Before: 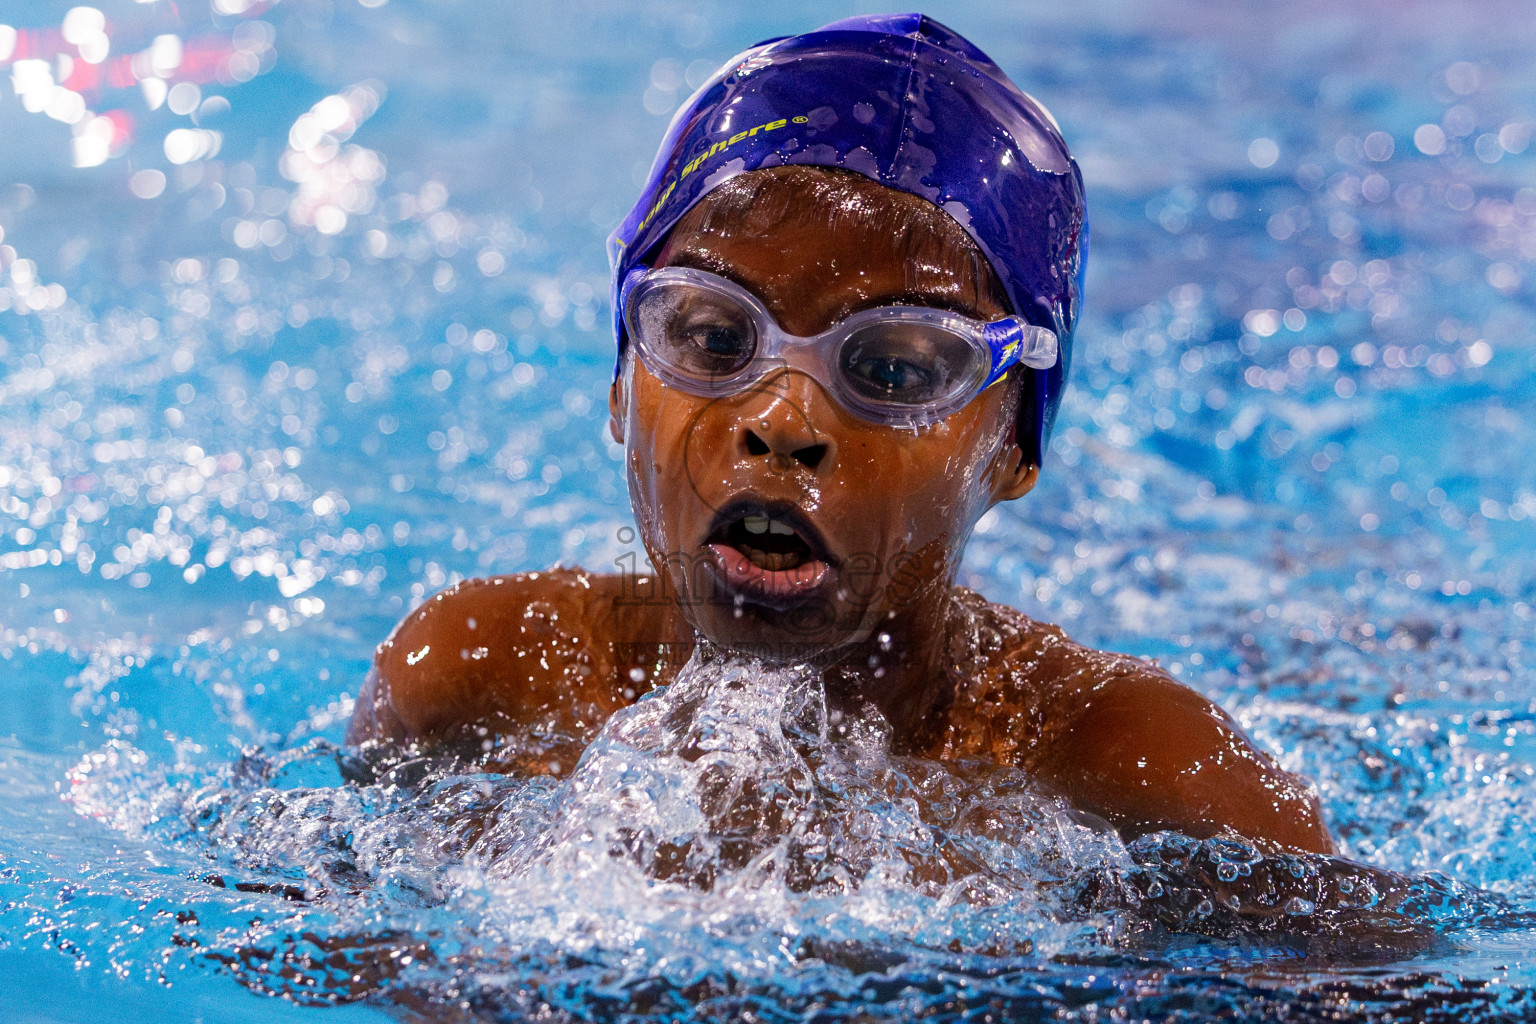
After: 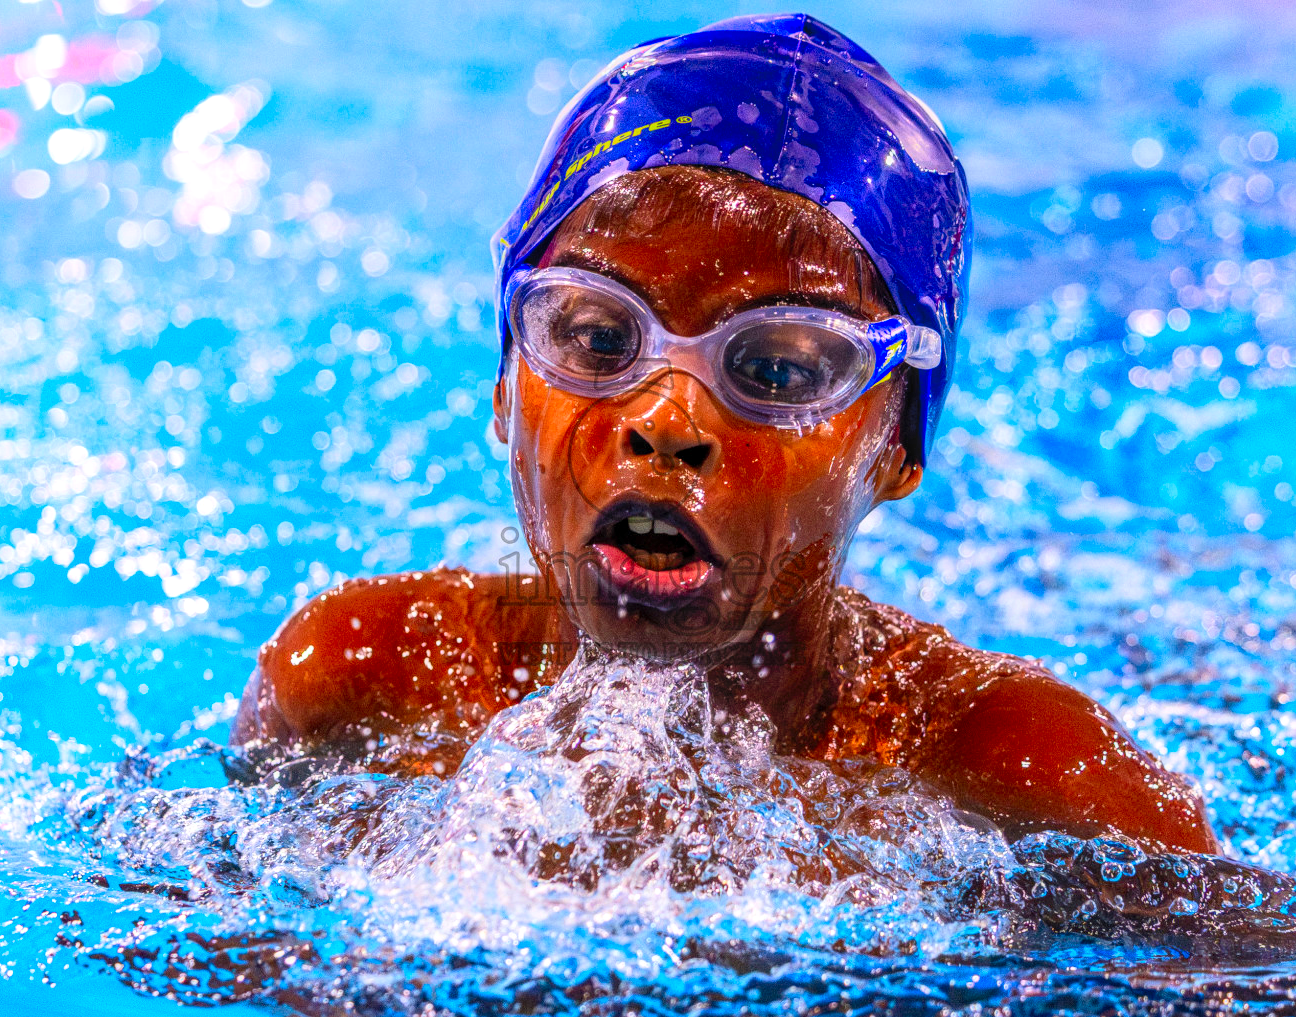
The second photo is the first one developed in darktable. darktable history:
local contrast: highlights 0%, shadows 0%, detail 133%
contrast brightness saturation: contrast 0.2, brightness 0.2, saturation 0.8
crop: left 7.598%, right 7.873%
